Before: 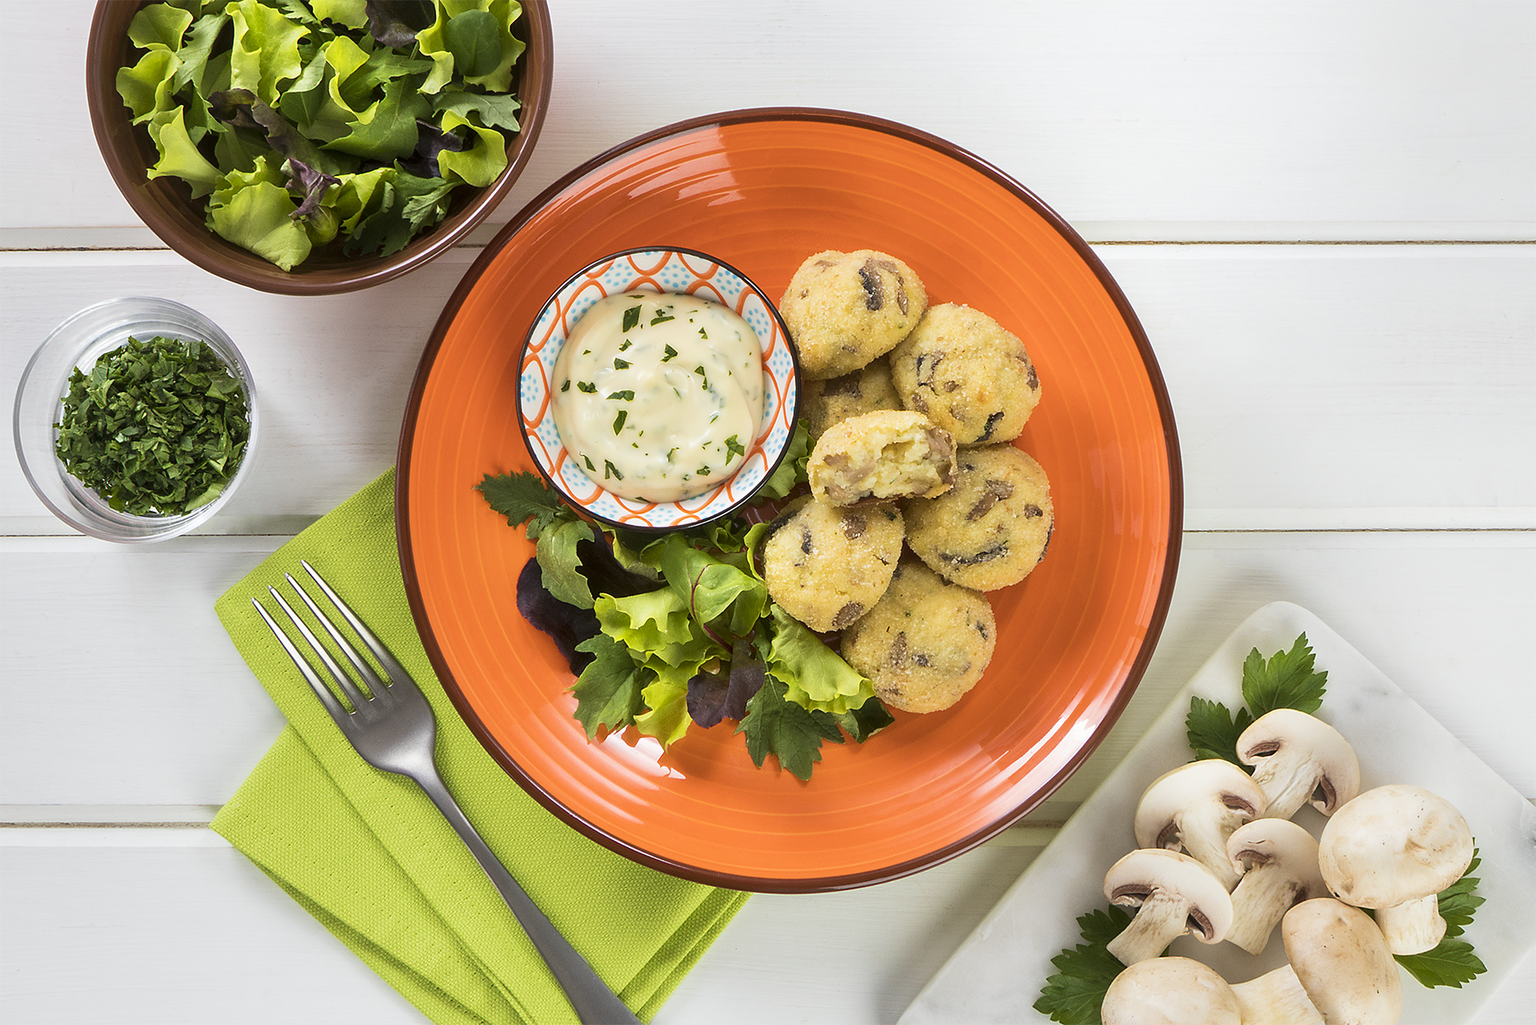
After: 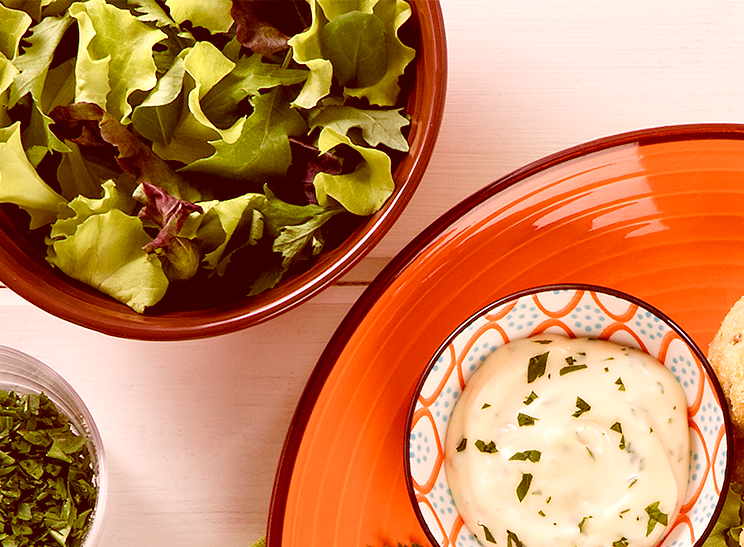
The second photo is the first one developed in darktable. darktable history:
color balance rgb: perceptual saturation grading › global saturation 20%, perceptual saturation grading › highlights -50%, perceptual saturation grading › shadows 30%, perceptual brilliance grading › global brilliance 10%, perceptual brilliance grading › shadows 15%
color correction: highlights a* 9.03, highlights b* 8.71, shadows a* 40, shadows b* 40, saturation 0.8
crop and rotate: left 10.817%, top 0.062%, right 47.194%, bottom 53.626%
tone curve: curves: ch0 [(0, 0) (0.003, 0.003) (0.011, 0.011) (0.025, 0.024) (0.044, 0.043) (0.069, 0.068) (0.1, 0.098) (0.136, 0.133) (0.177, 0.174) (0.224, 0.22) (0.277, 0.272) (0.335, 0.329) (0.399, 0.391) (0.468, 0.459) (0.543, 0.545) (0.623, 0.625) (0.709, 0.711) (0.801, 0.802) (0.898, 0.898) (1, 1)], preserve colors none
exposure: black level correction 0.009, exposure -0.159 EV, compensate highlight preservation false
